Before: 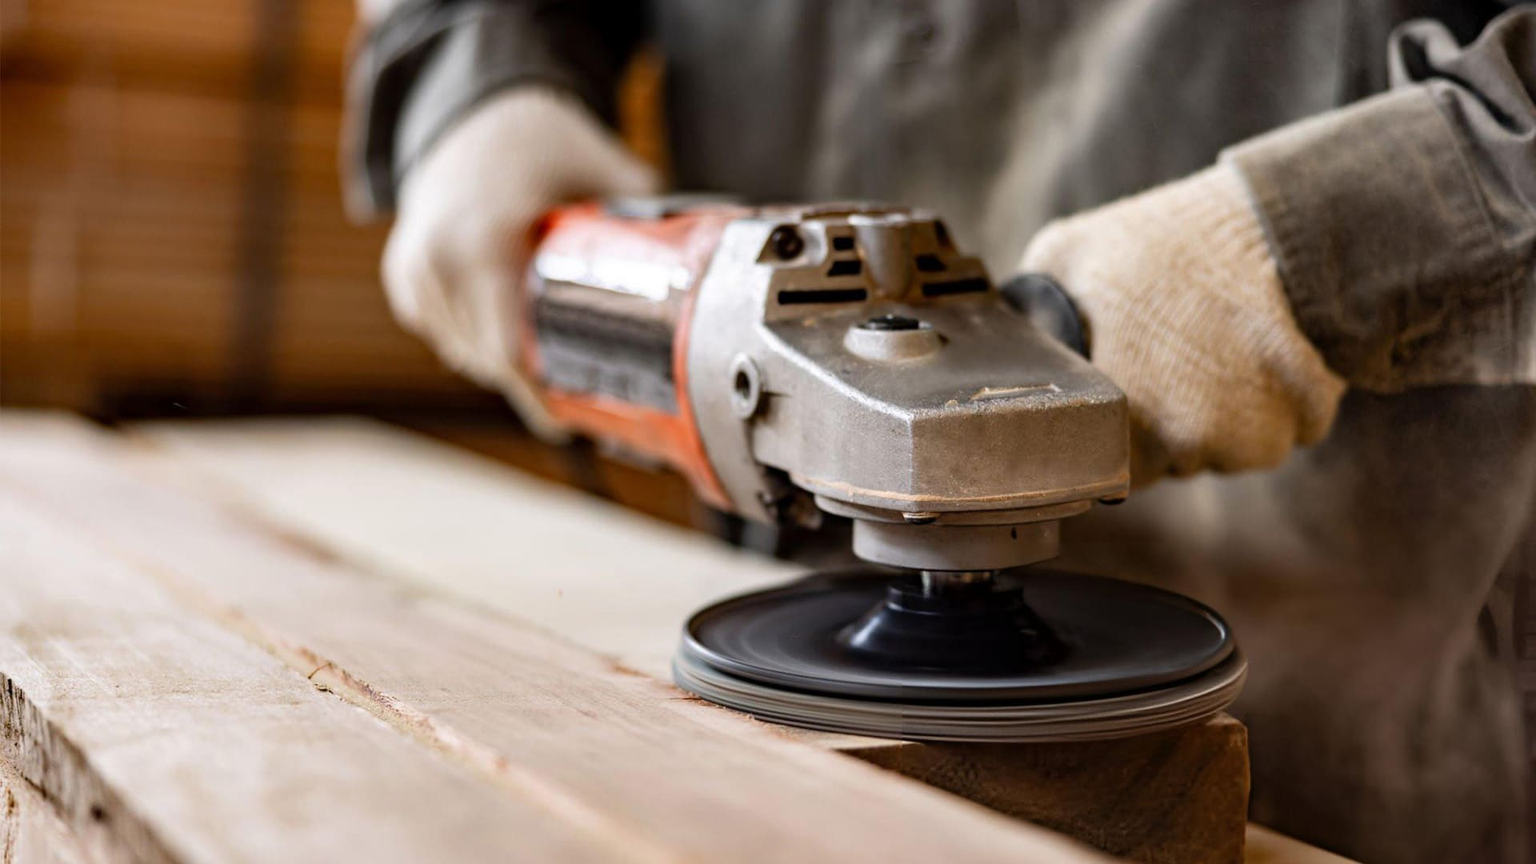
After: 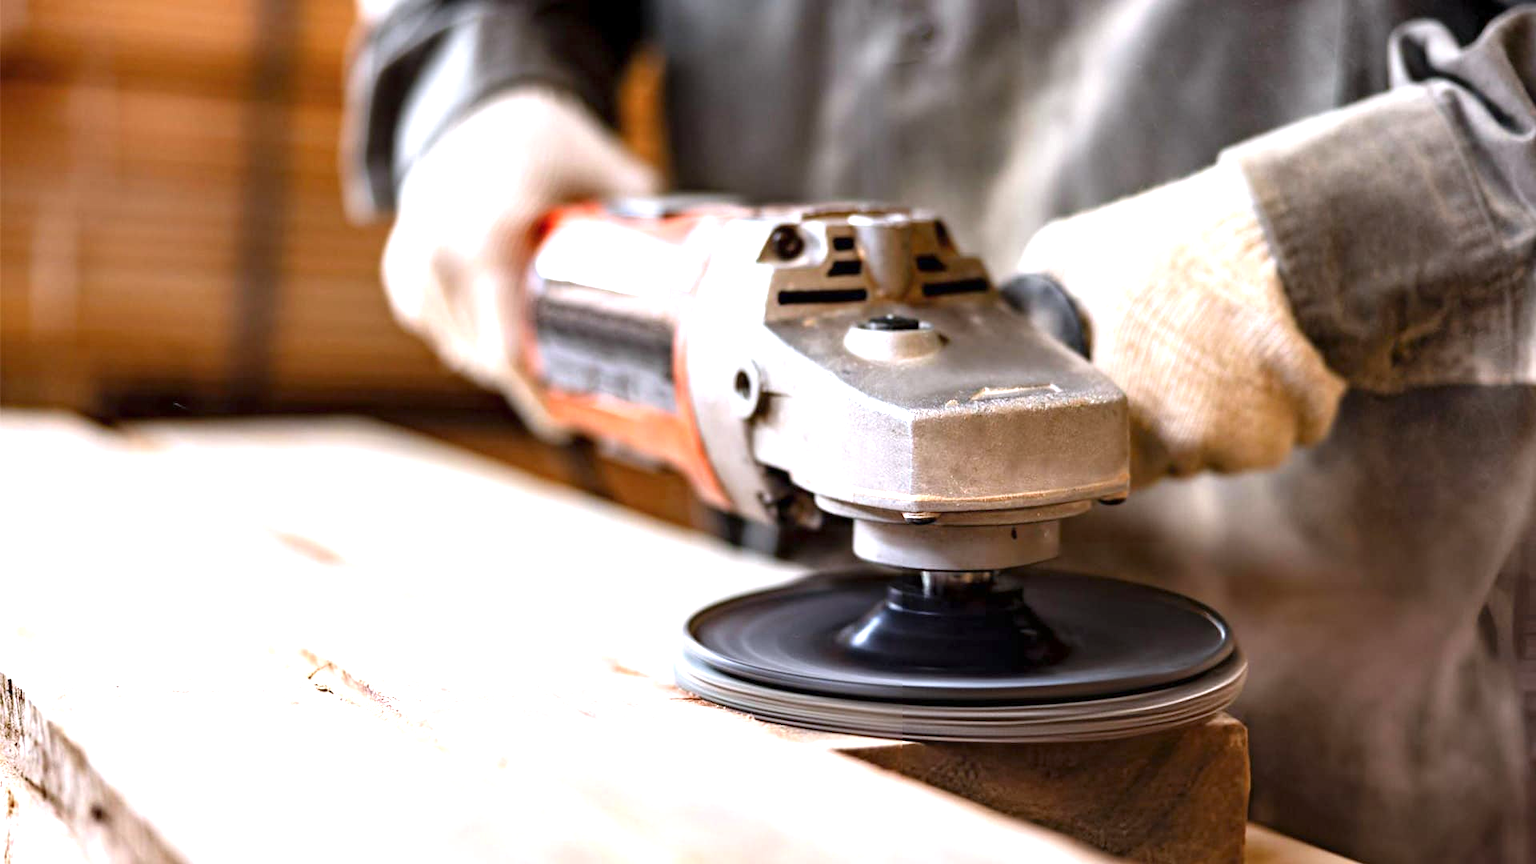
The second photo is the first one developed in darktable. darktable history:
color calibration: illuminant as shot in camera, x 0.358, y 0.373, temperature 4628.91 K
exposure: exposure 1.137 EV, compensate highlight preservation false
